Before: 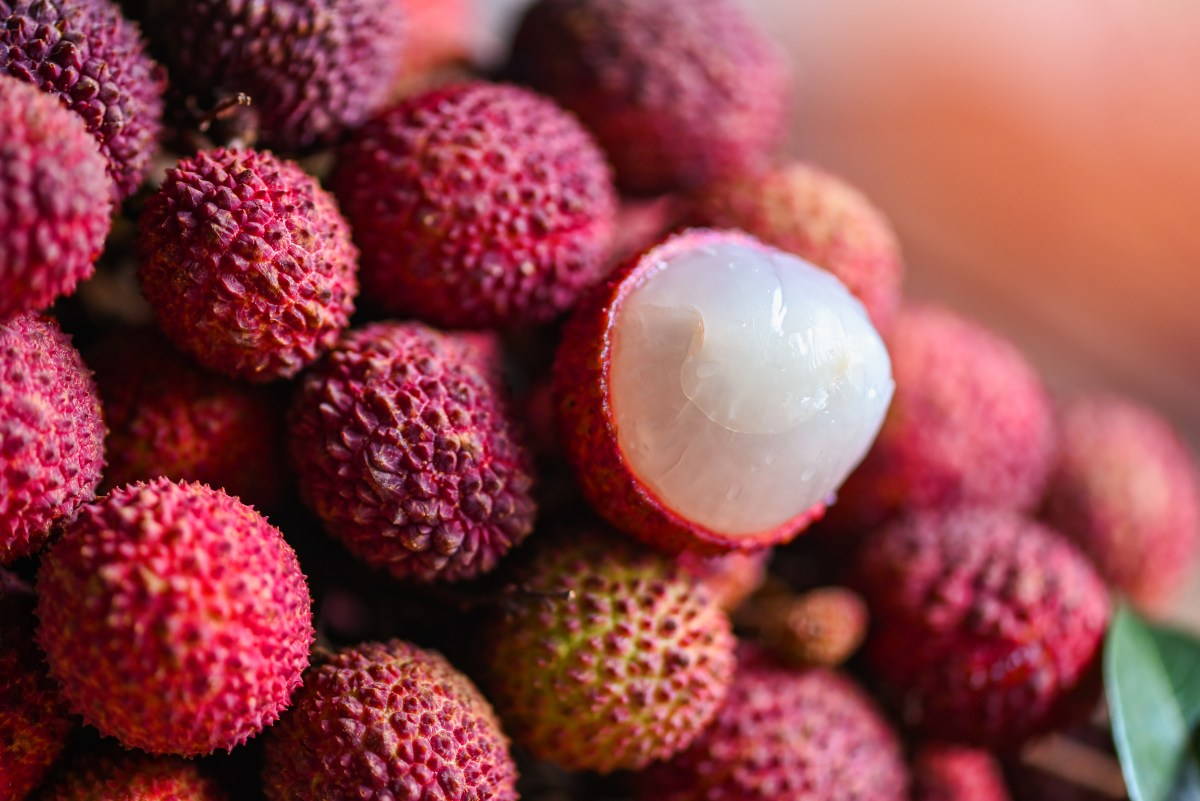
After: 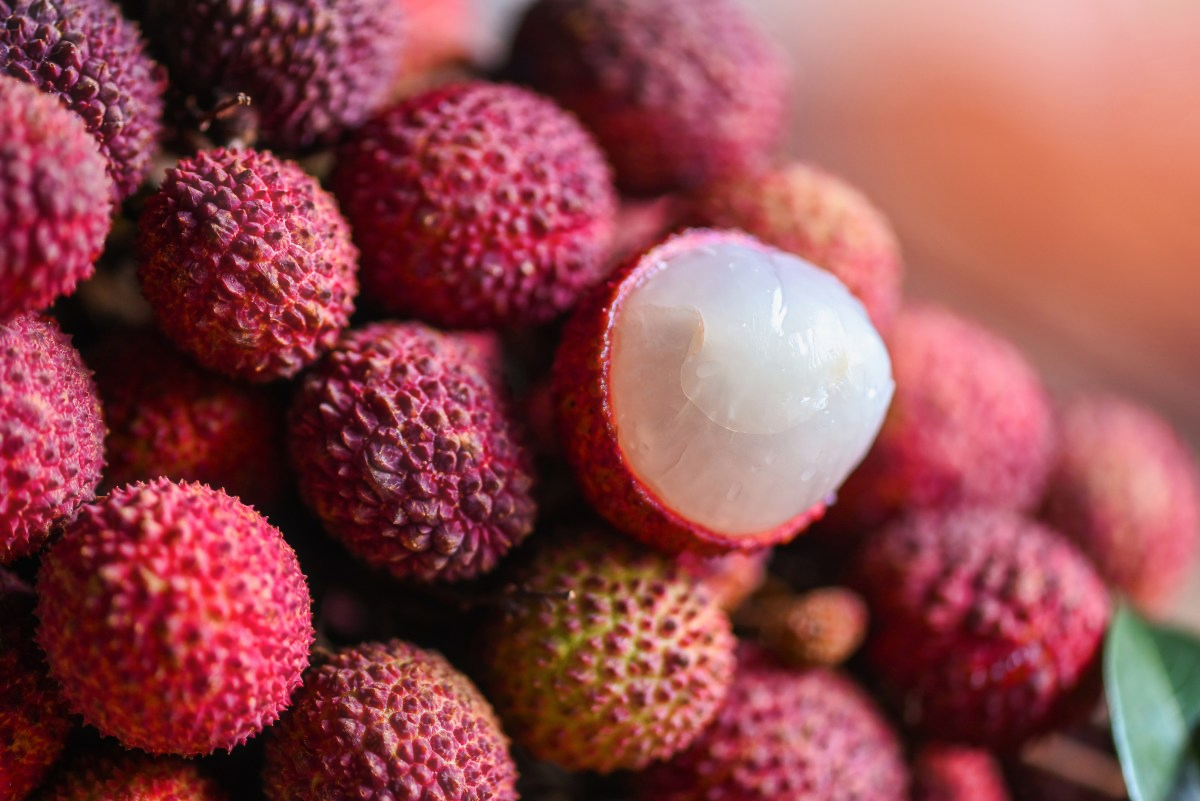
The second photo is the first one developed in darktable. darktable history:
haze removal: strength -0.064, compatibility mode true, adaptive false
